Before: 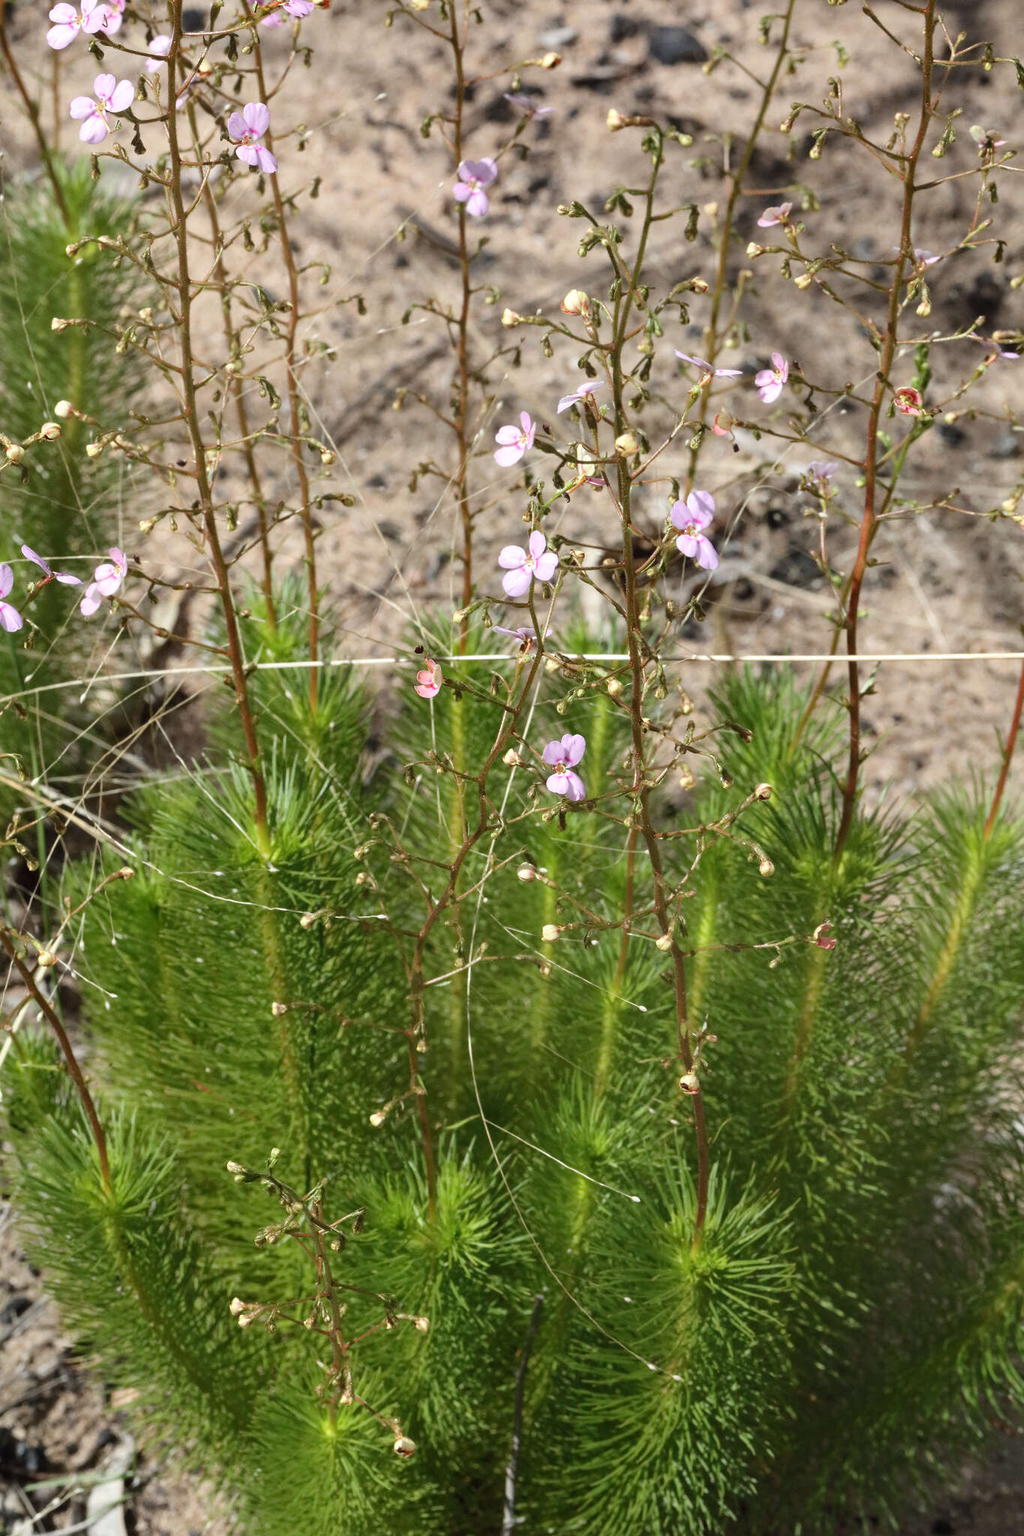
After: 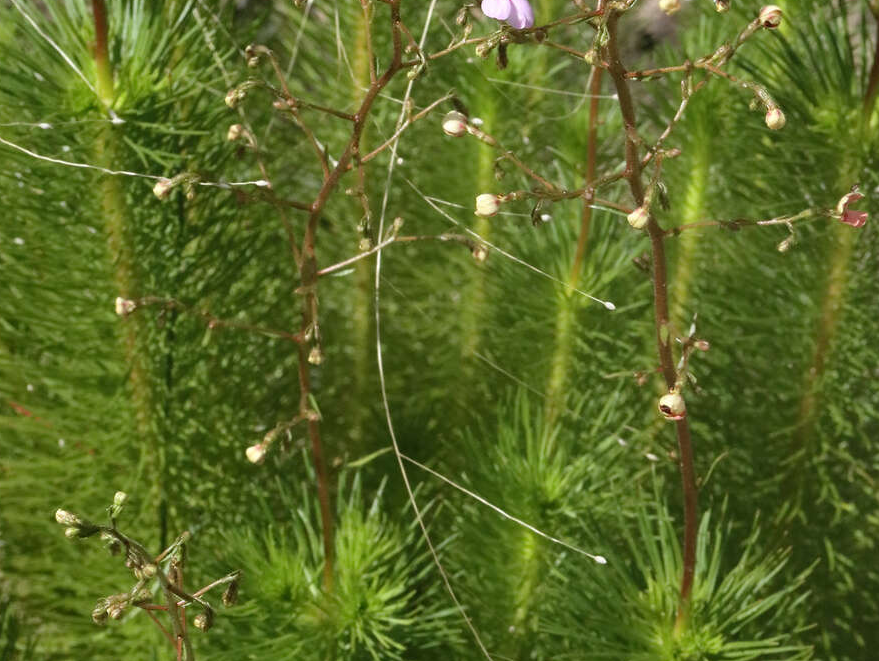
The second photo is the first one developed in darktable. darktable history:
crop: left 18.148%, top 50.774%, right 17.448%, bottom 16.906%
